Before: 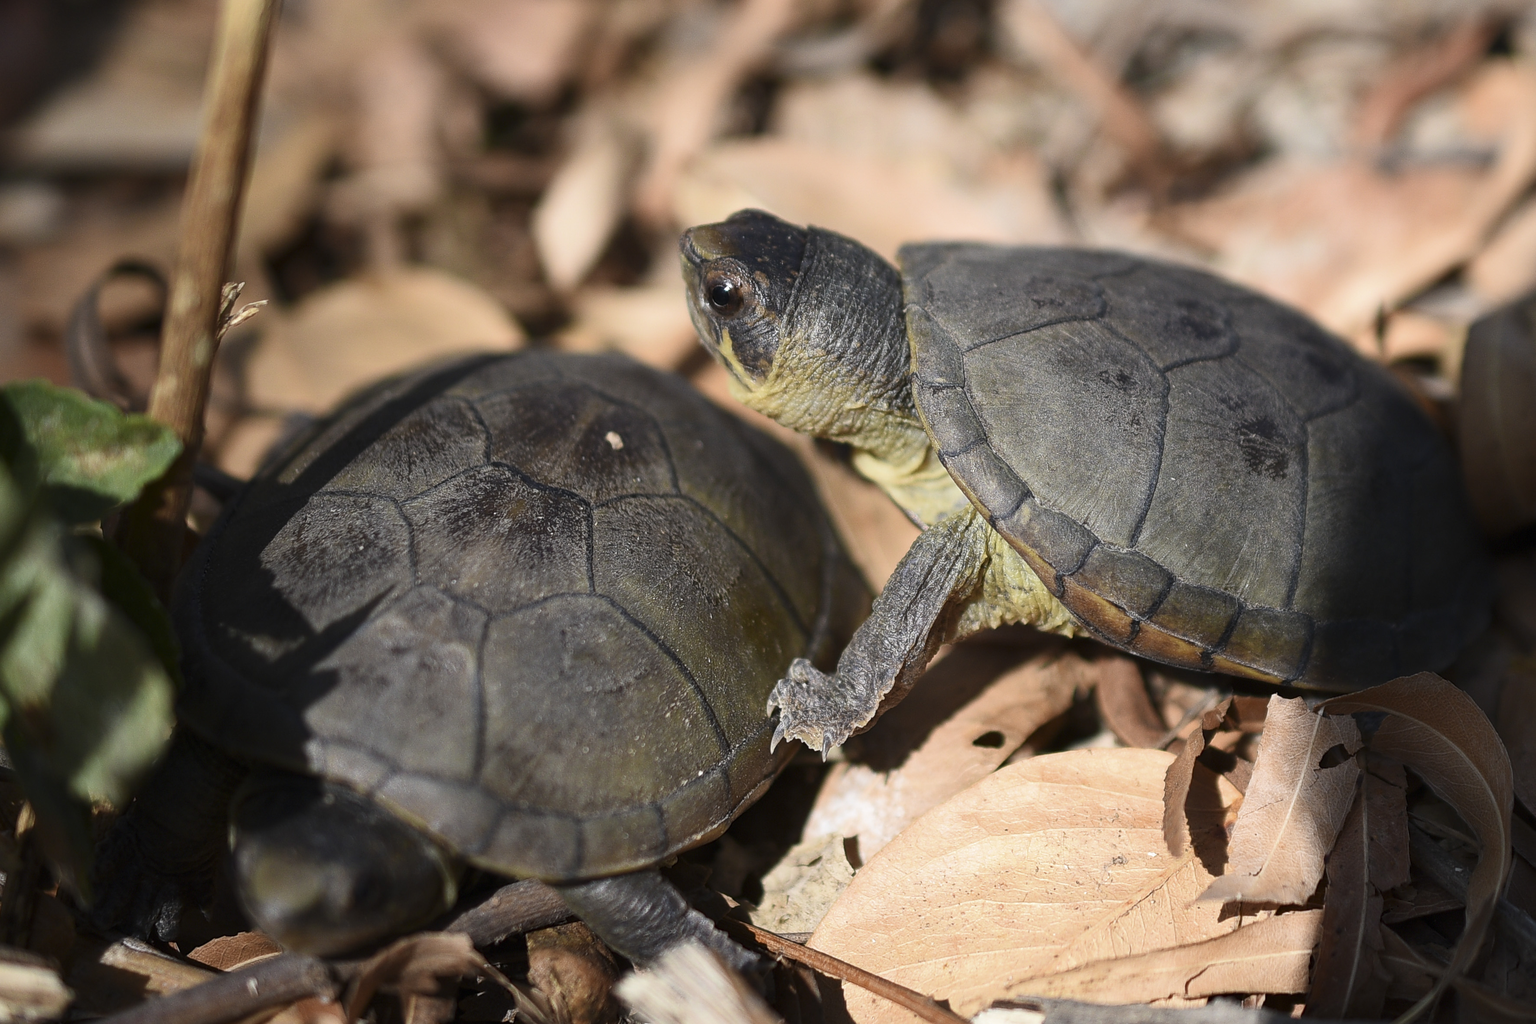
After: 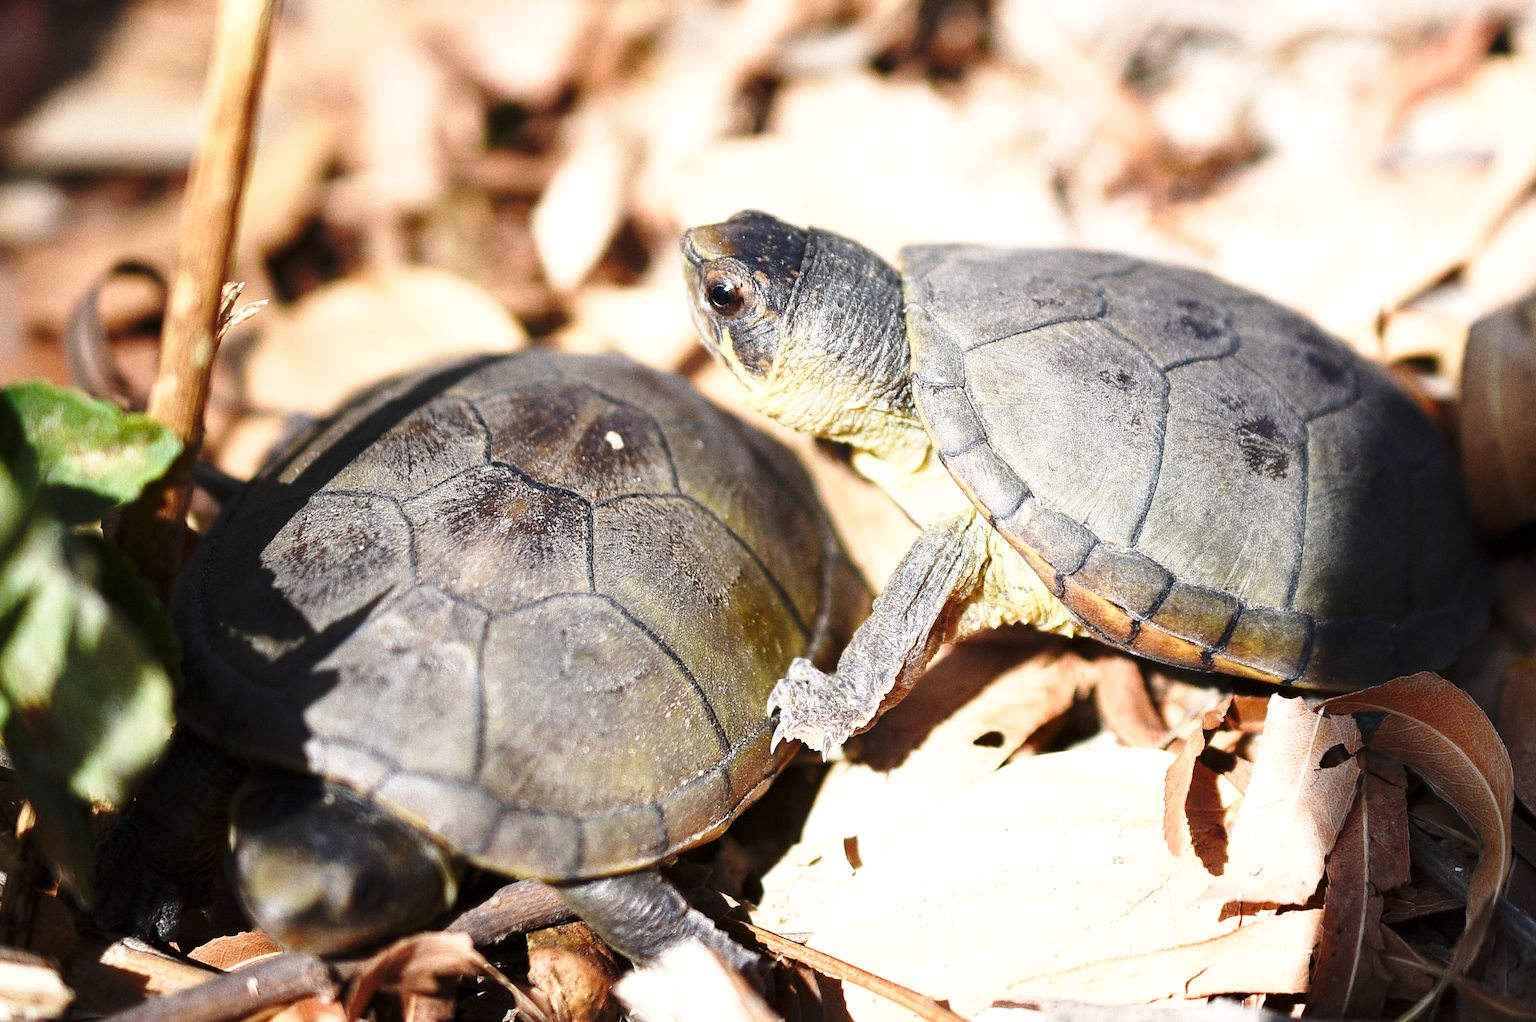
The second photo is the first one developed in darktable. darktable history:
crop: top 0.05%, bottom 0.098%
base curve: curves: ch0 [(0, 0) (0.028, 0.03) (0.121, 0.232) (0.46, 0.748) (0.859, 0.968) (1, 1)], preserve colors none
grain: coarseness 7.08 ISO, strength 21.67%, mid-tones bias 59.58%
exposure: exposure 0.95 EV, compensate highlight preservation false
